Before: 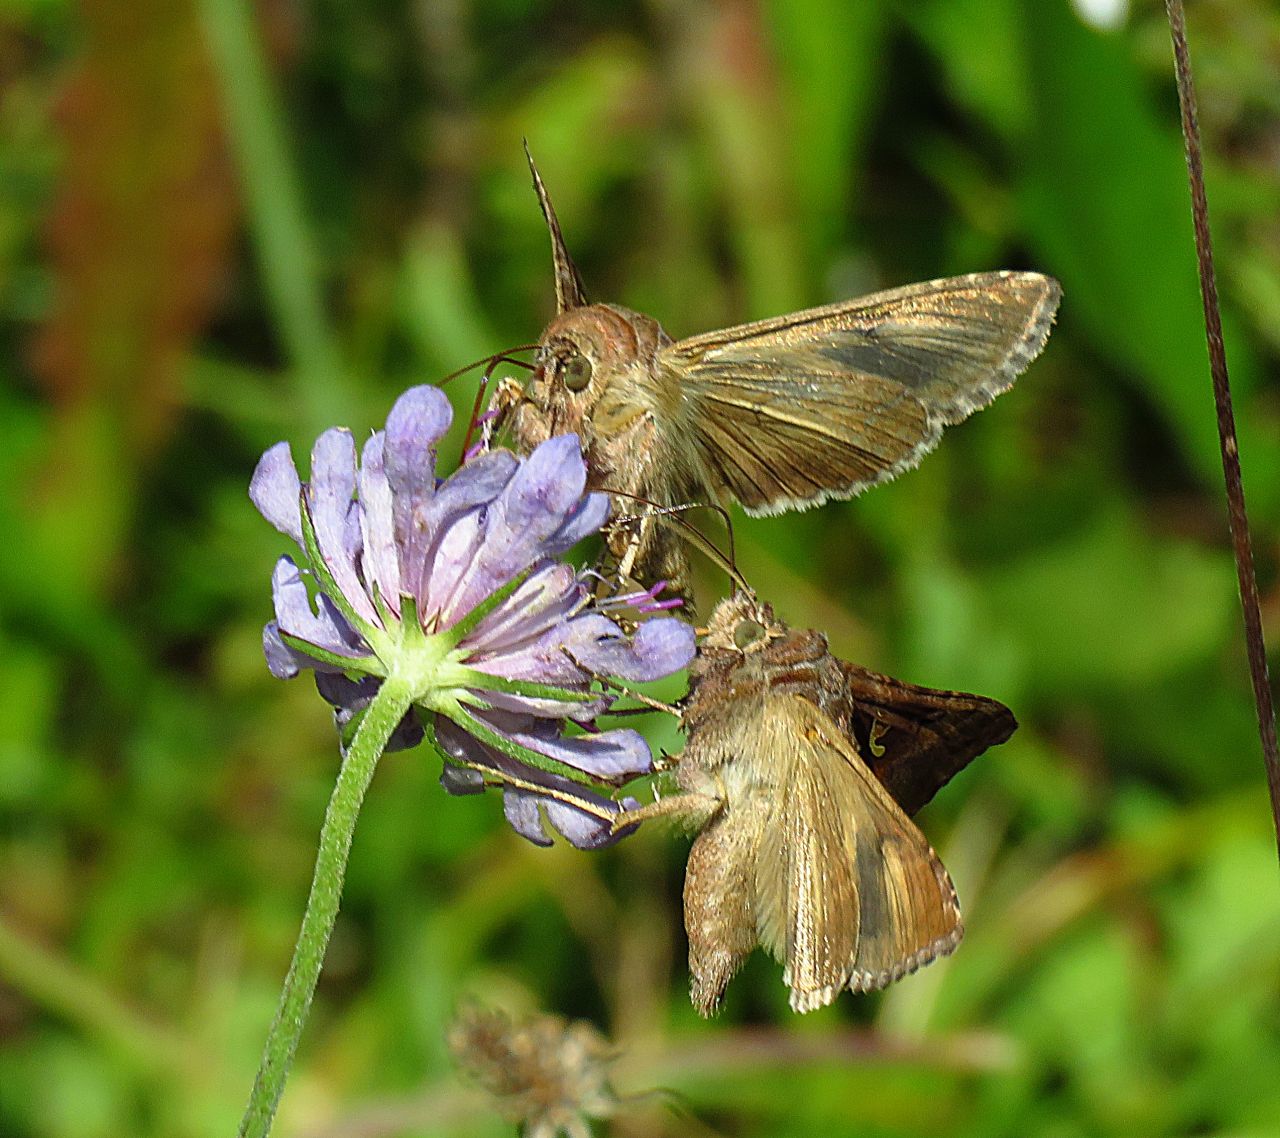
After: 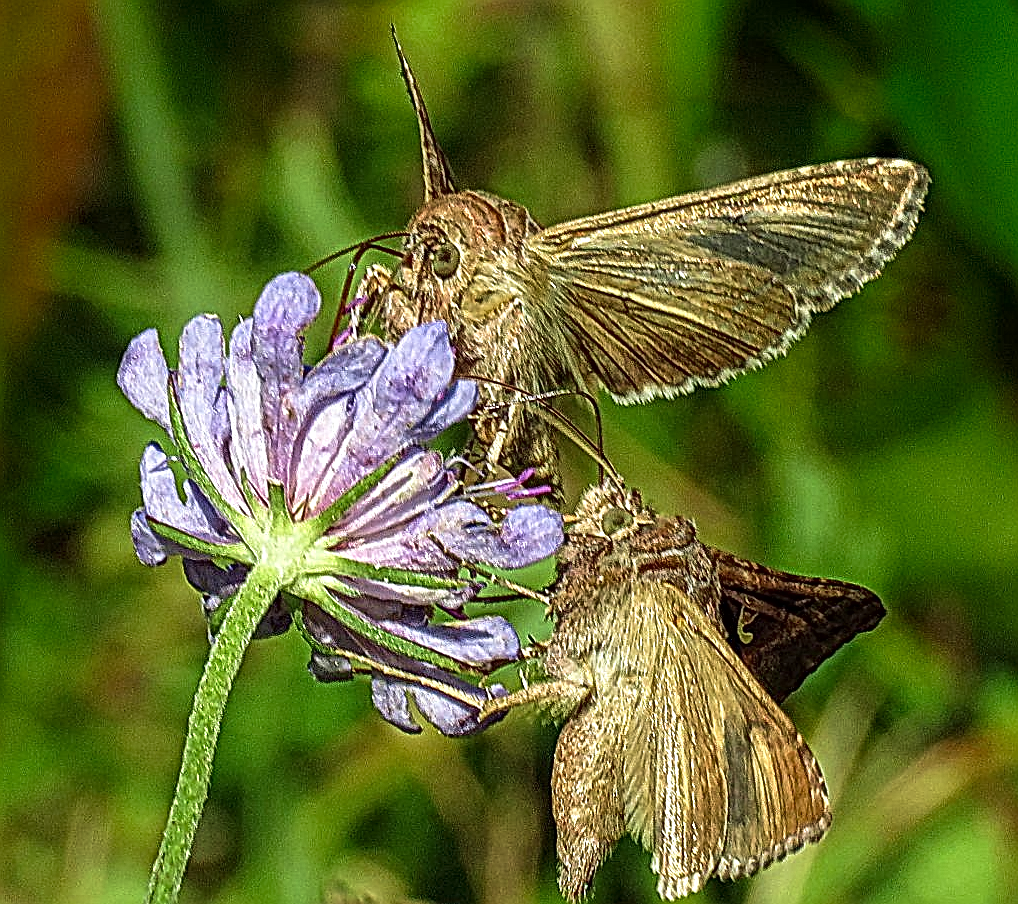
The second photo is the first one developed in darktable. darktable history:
local contrast: mode bilateral grid, contrast 20, coarseness 4, detail 298%, midtone range 0.2
crop and rotate: left 10.388%, top 9.96%, right 10.072%, bottom 10.551%
velvia: on, module defaults
shadows and highlights: shadows -70.04, highlights 35.33, shadows color adjustment 97.67%, soften with gaussian
sharpen: radius 0.97, amount 0.605
